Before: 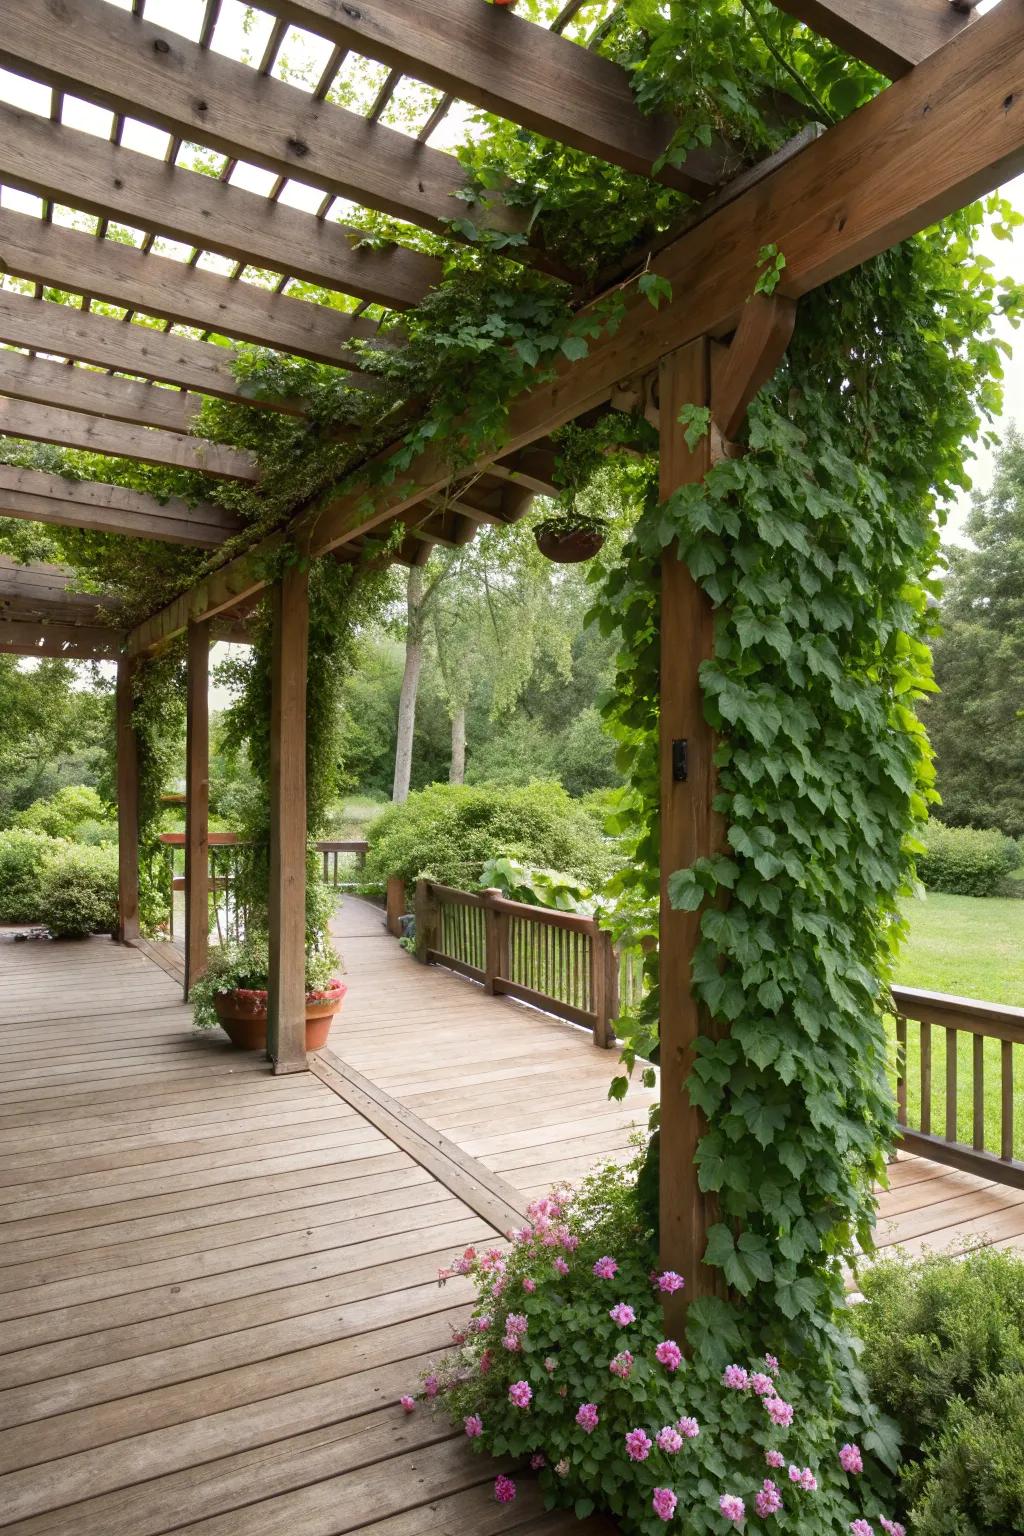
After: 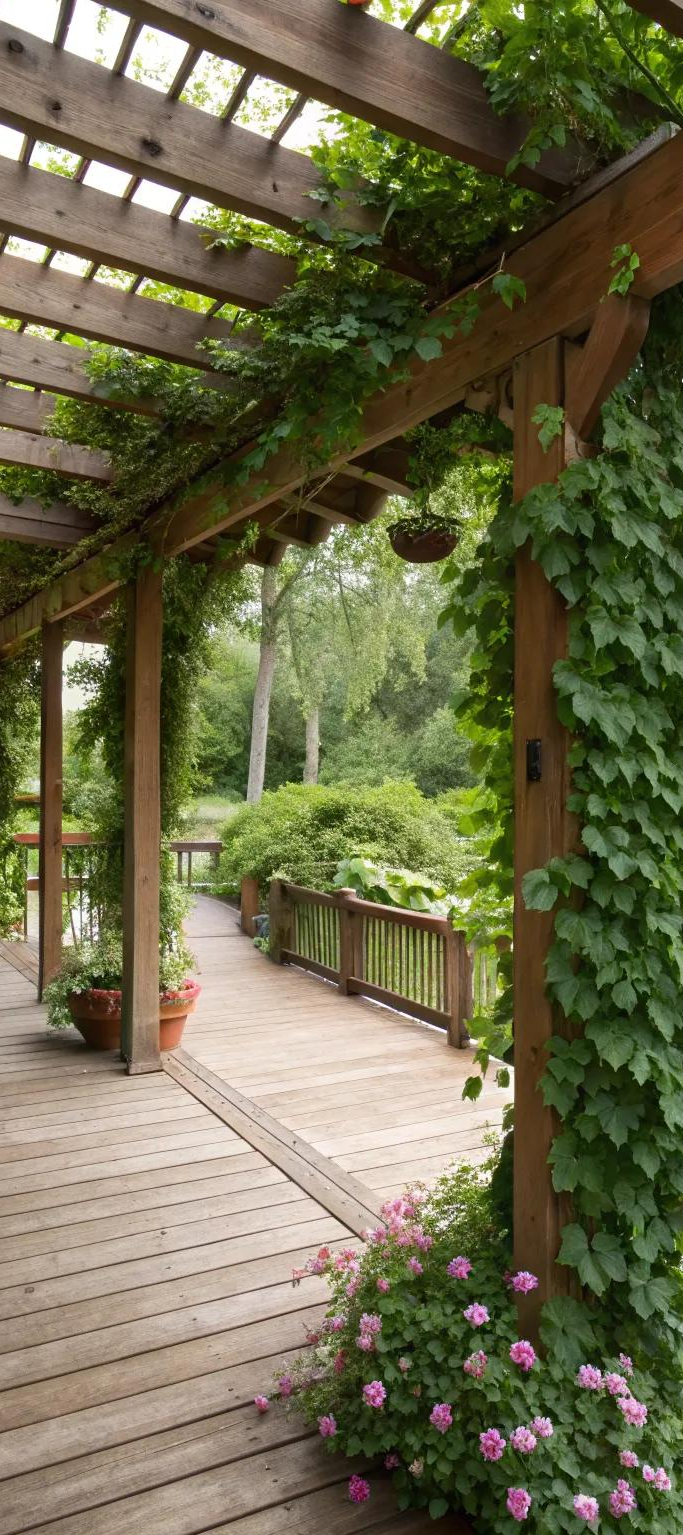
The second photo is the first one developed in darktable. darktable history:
crop and rotate: left 14.347%, right 18.947%
